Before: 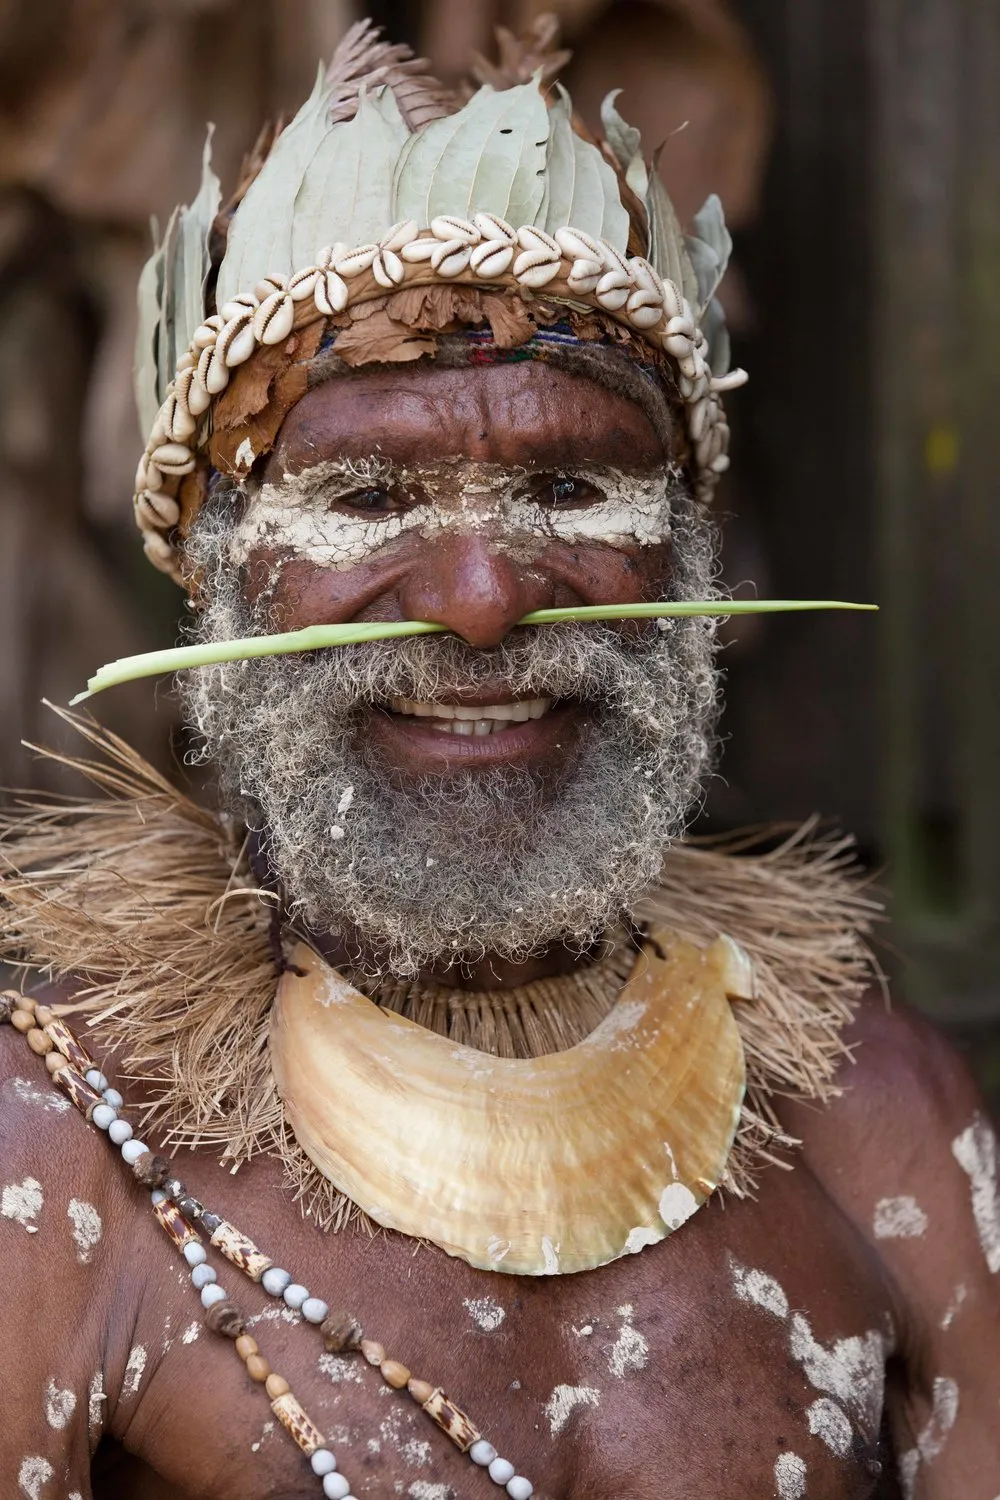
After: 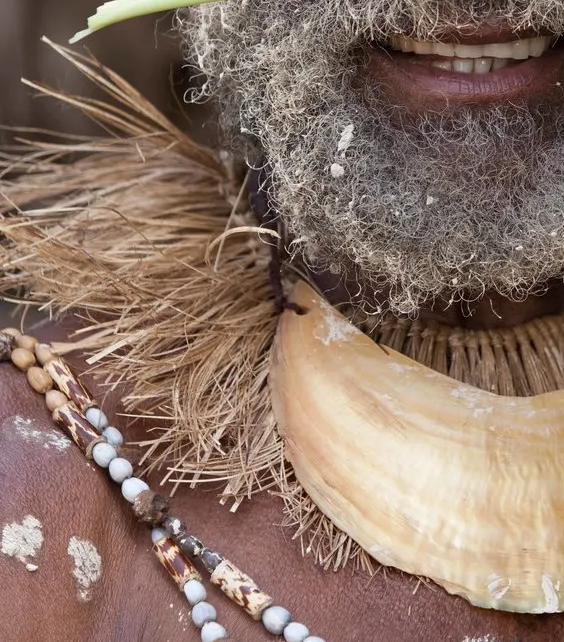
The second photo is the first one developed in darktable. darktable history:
crop: top 44.157%, right 43.583%, bottom 13.027%
